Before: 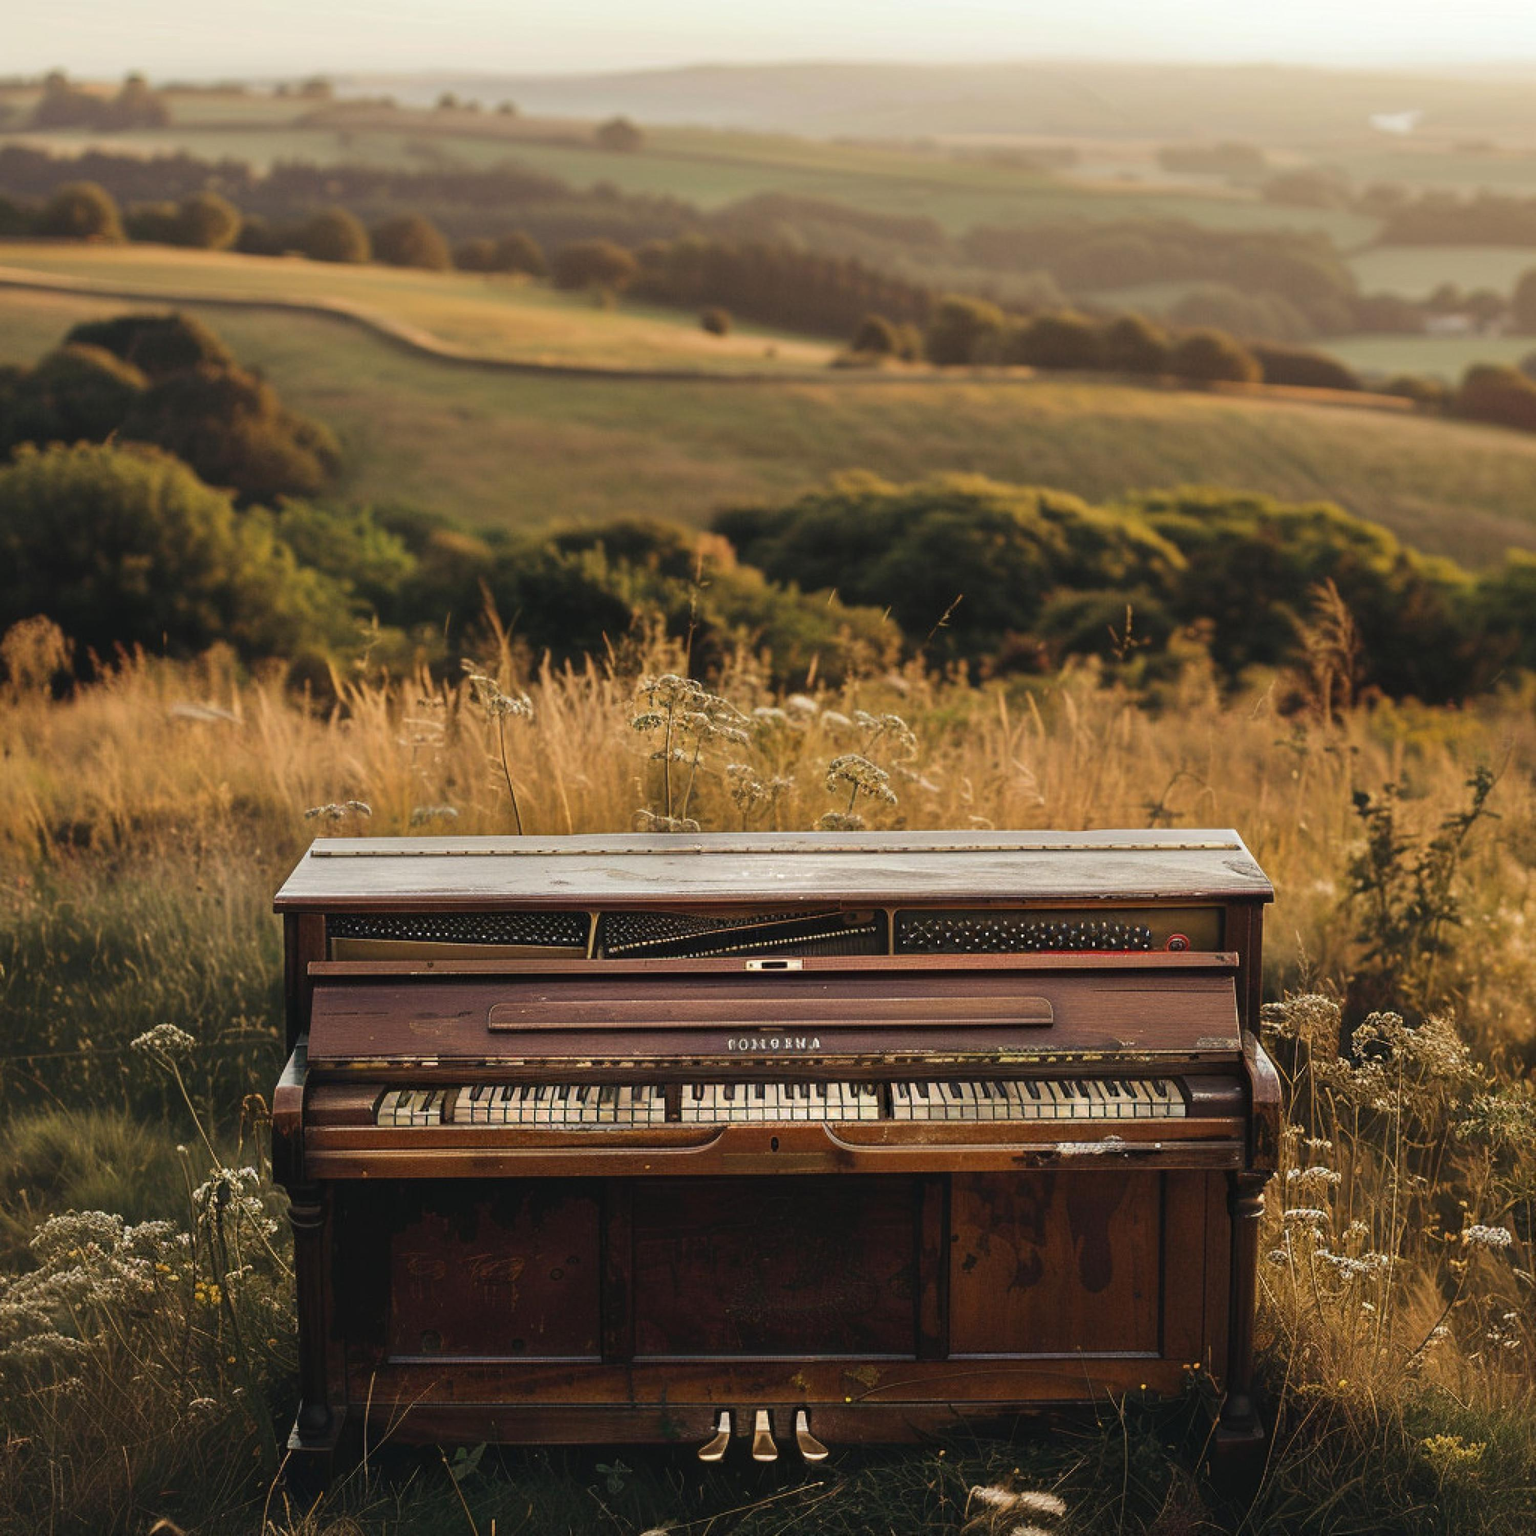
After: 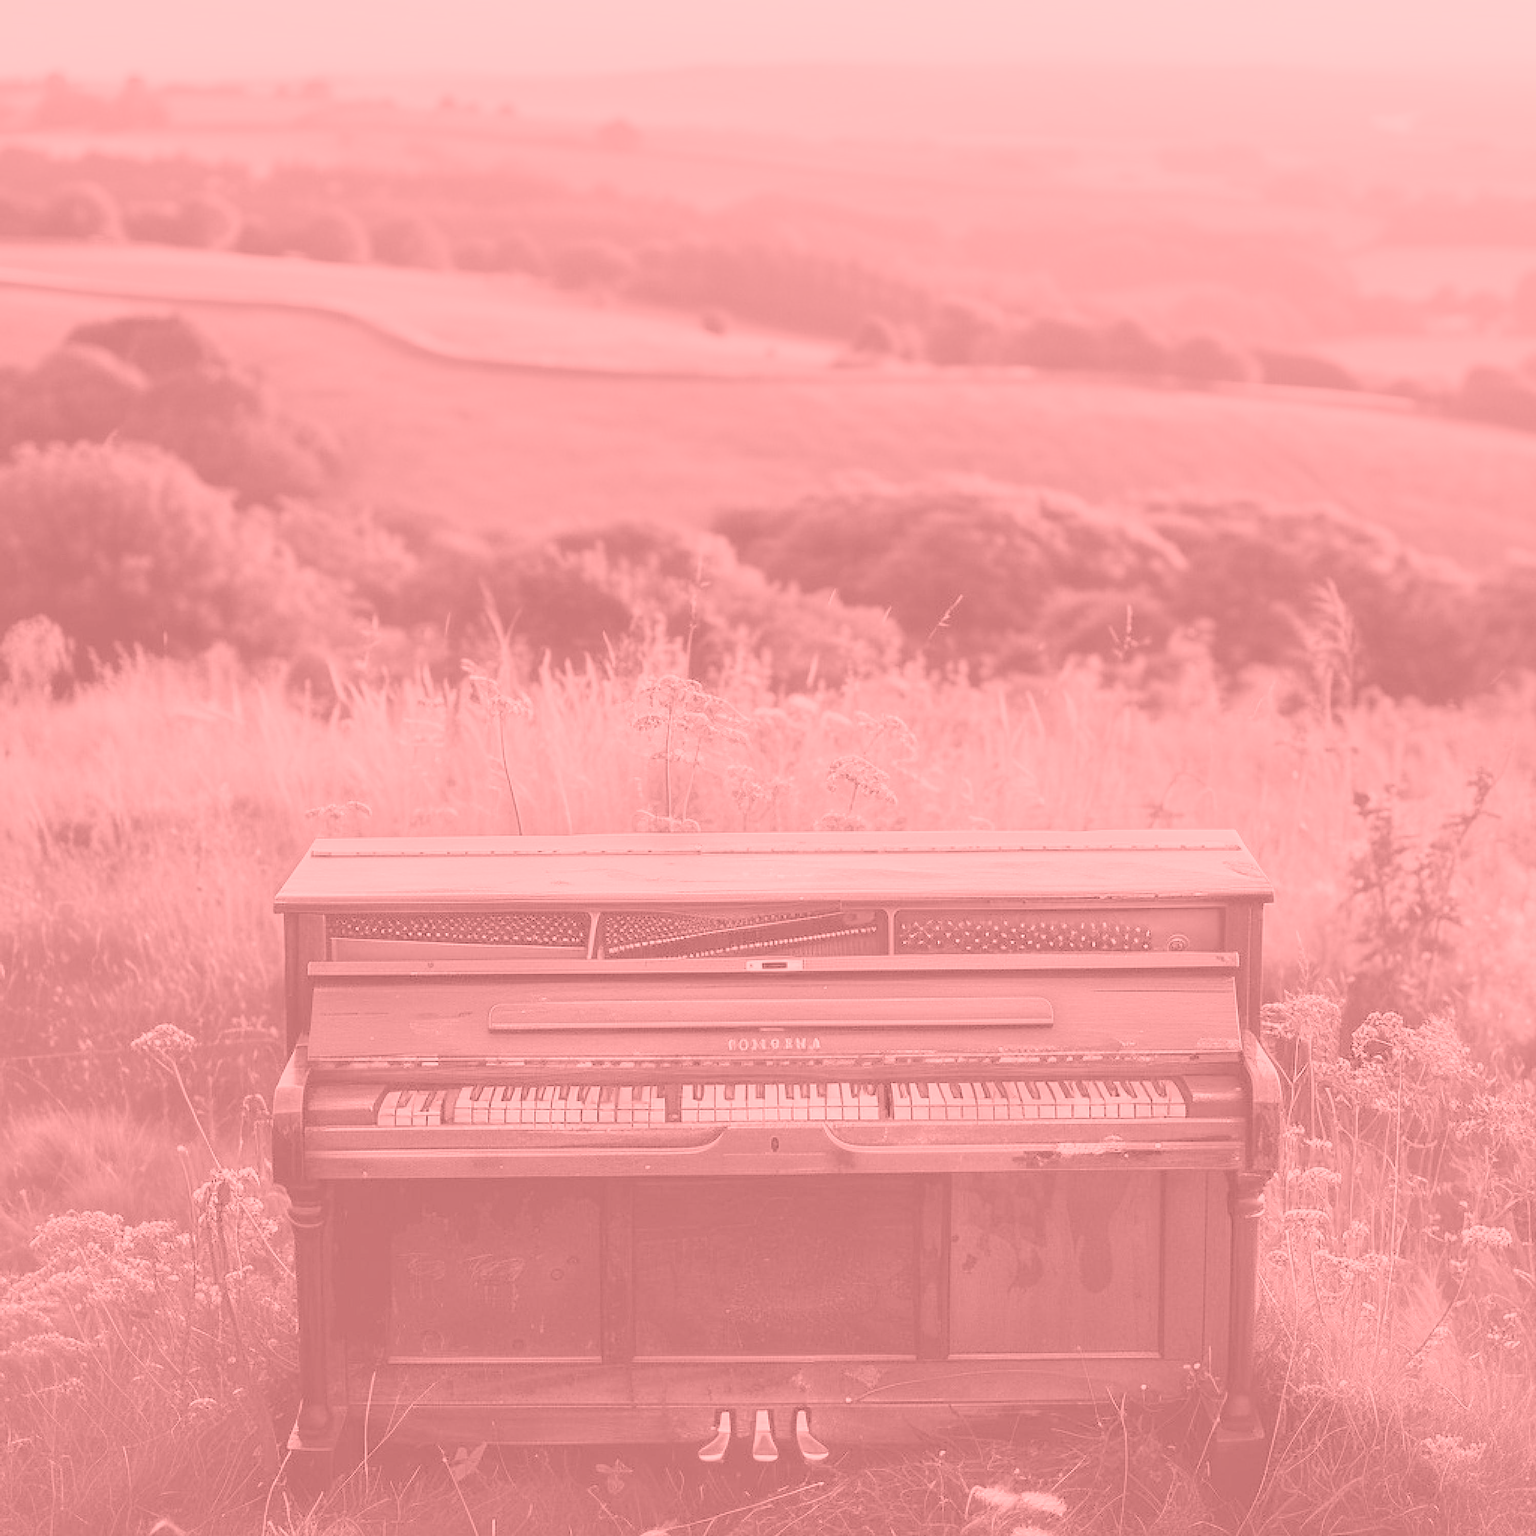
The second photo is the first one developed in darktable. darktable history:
sharpen: on, module defaults
colorize: saturation 51%, source mix 50.67%, lightness 50.67%
